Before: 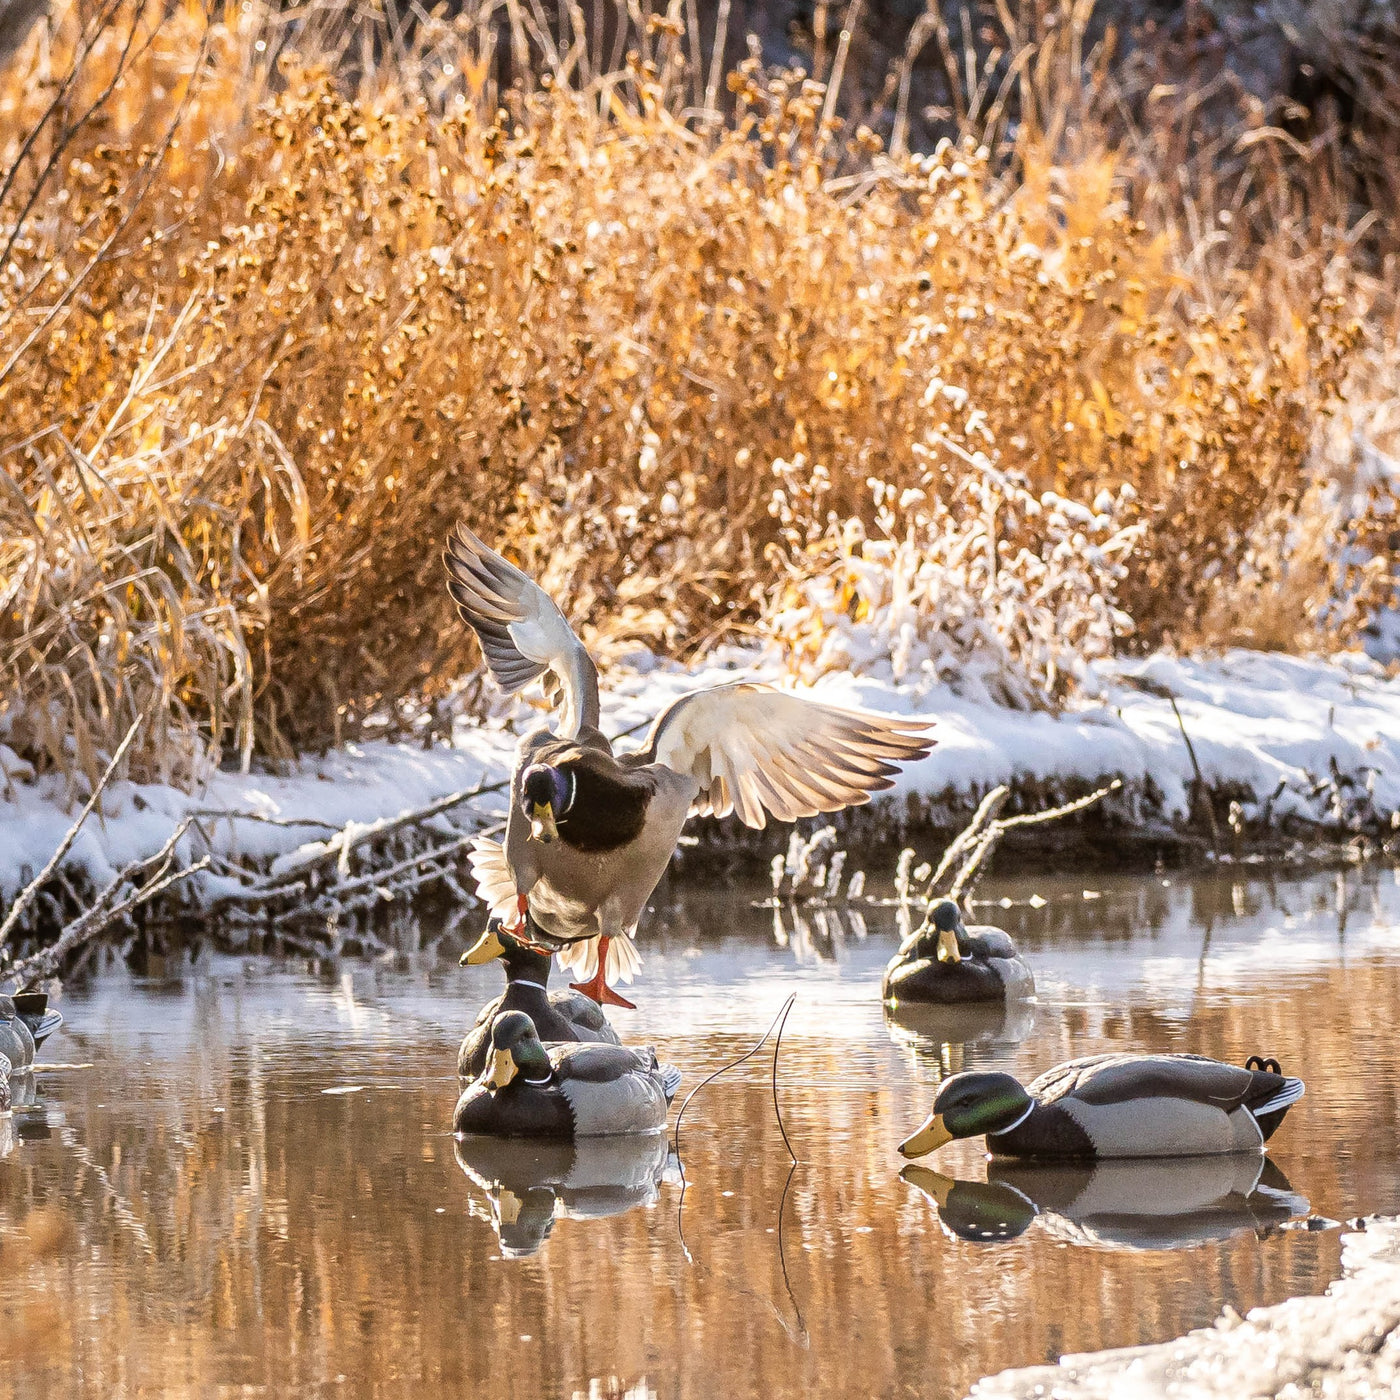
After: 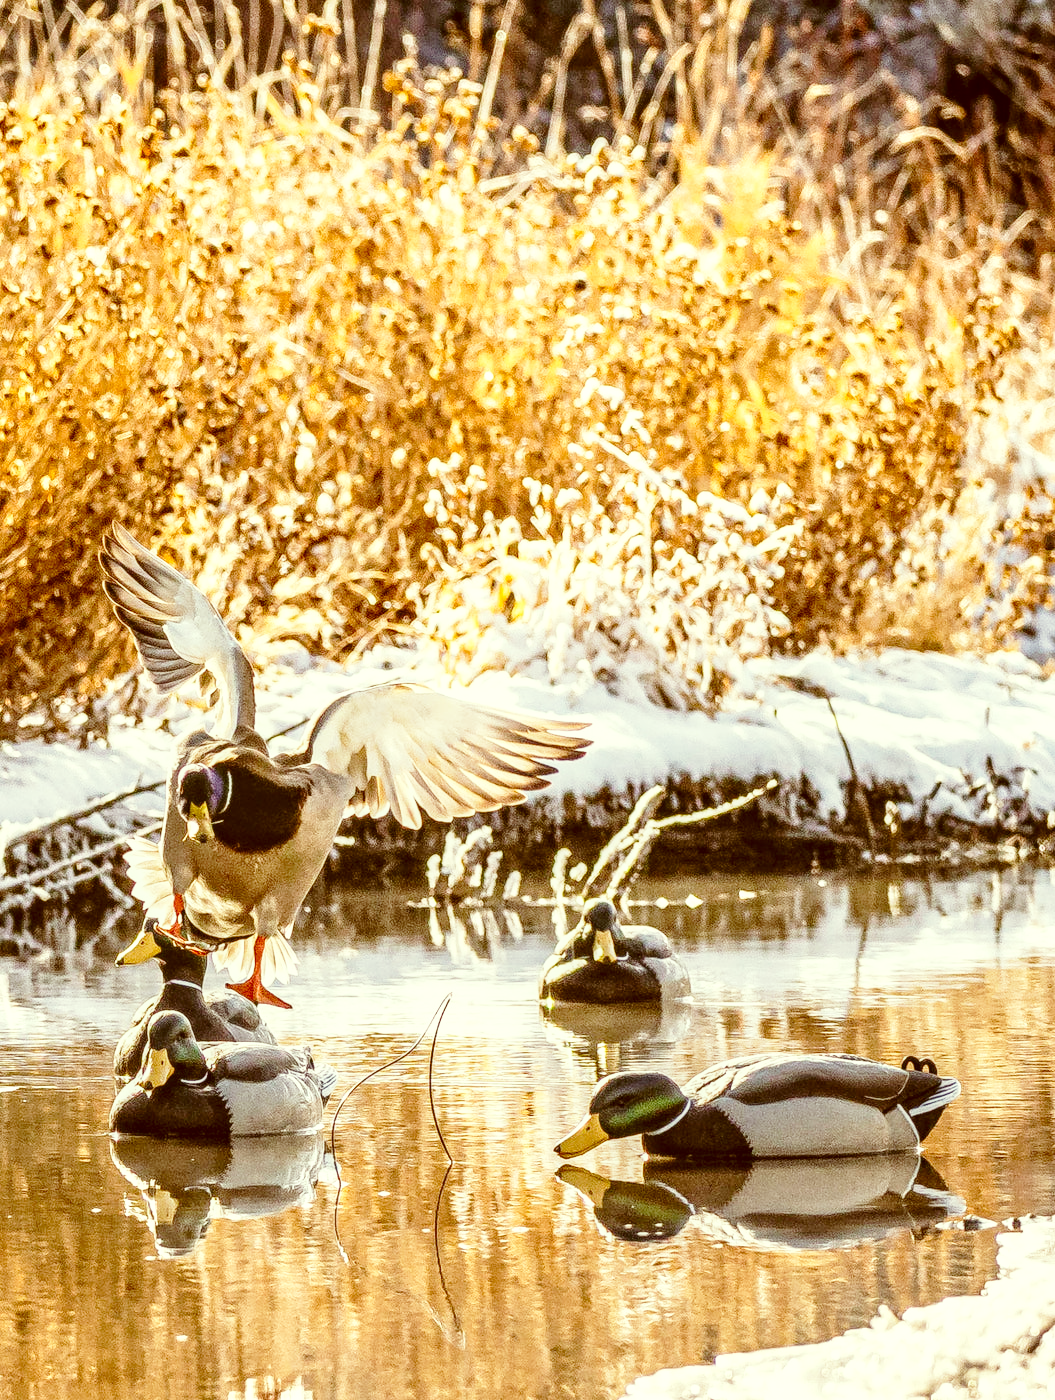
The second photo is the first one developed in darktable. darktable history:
color correction: highlights a* -5.3, highlights b* 9.8, shadows a* 9.8, shadows b* 24.26
crop and rotate: left 24.6%
base curve: curves: ch0 [(0, 0) (0.028, 0.03) (0.121, 0.232) (0.46, 0.748) (0.859, 0.968) (1, 1)], preserve colors none
local contrast: detail 130%
